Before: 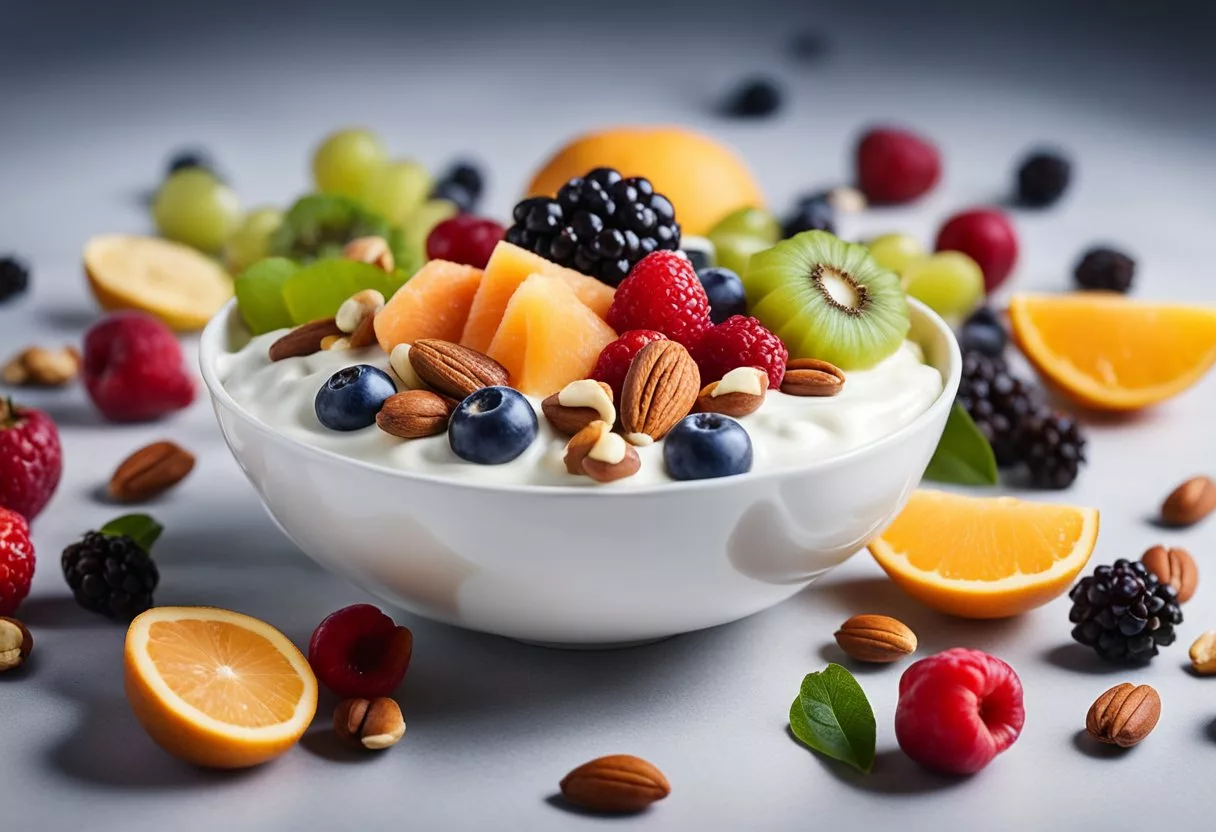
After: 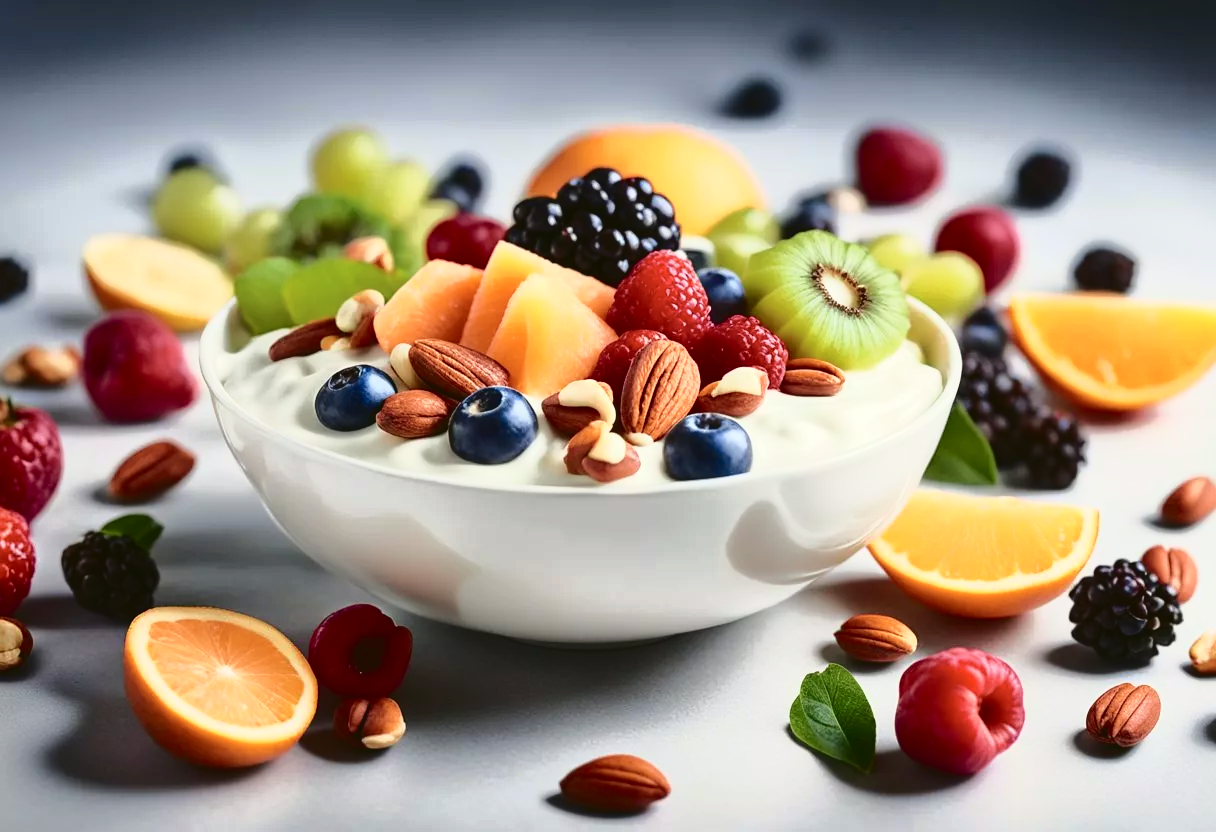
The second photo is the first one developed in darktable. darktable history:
tone curve: curves: ch0 [(0, 0.039) (0.194, 0.159) (0.469, 0.544) (0.693, 0.77) (0.751, 0.871) (1, 1)]; ch1 [(0, 0) (0.508, 0.506) (0.547, 0.563) (0.592, 0.631) (0.715, 0.706) (1, 1)]; ch2 [(0, 0) (0.243, 0.175) (0.362, 0.301) (0.492, 0.515) (0.544, 0.557) (0.595, 0.612) (0.631, 0.641) (1, 1)], color space Lab, independent channels, preserve colors none
